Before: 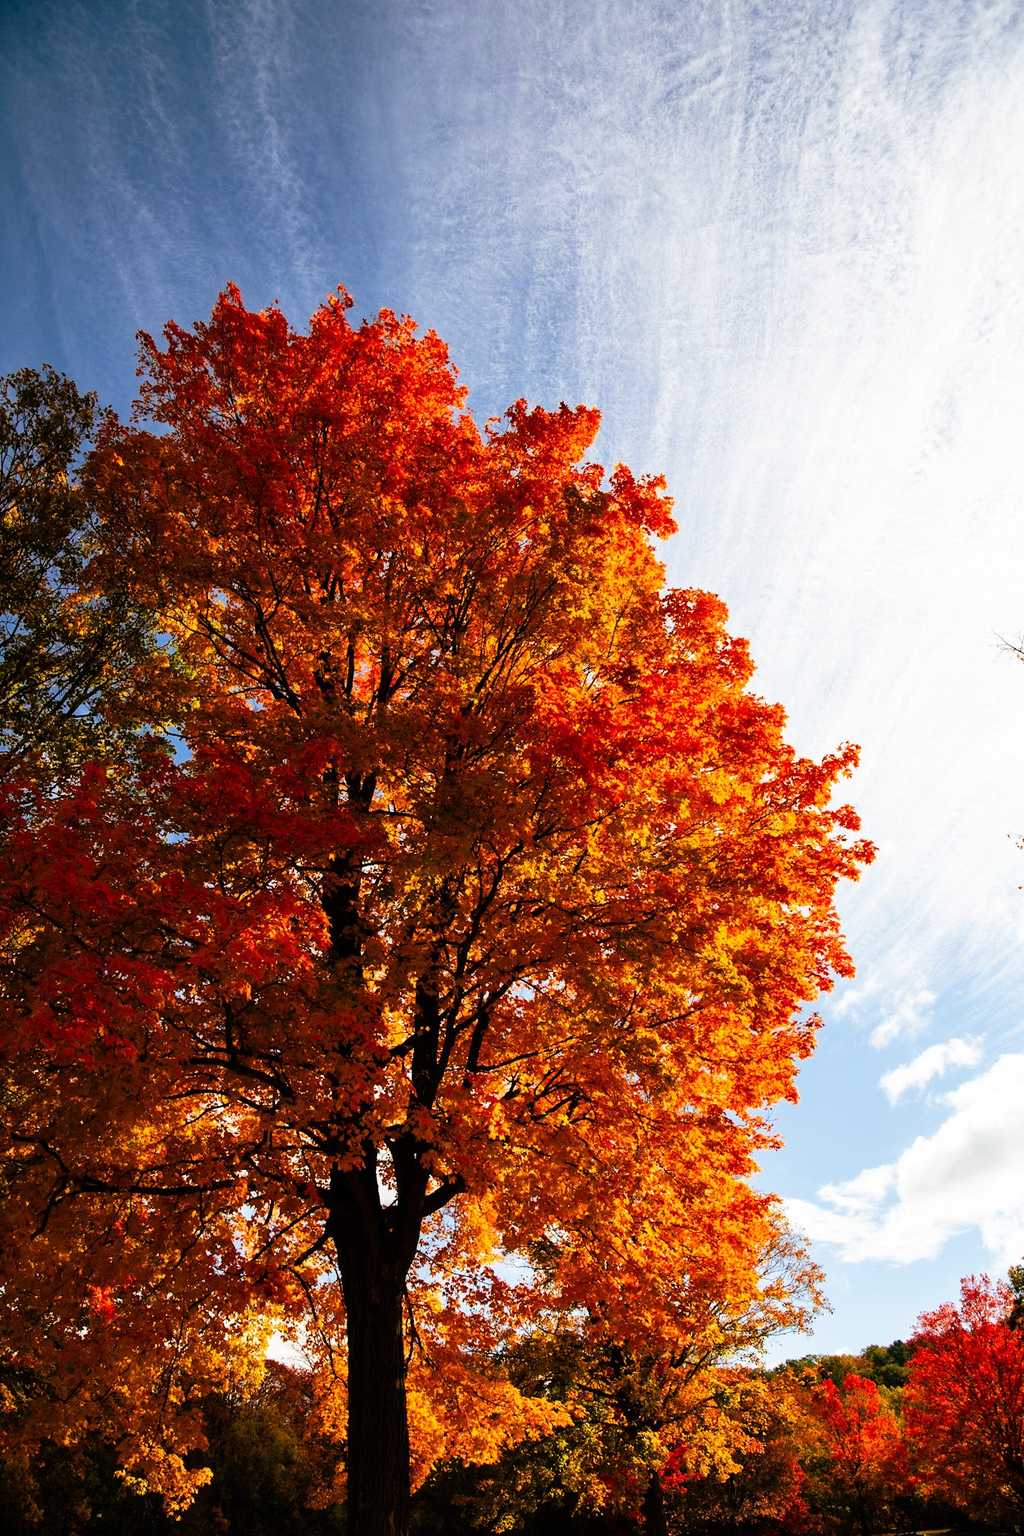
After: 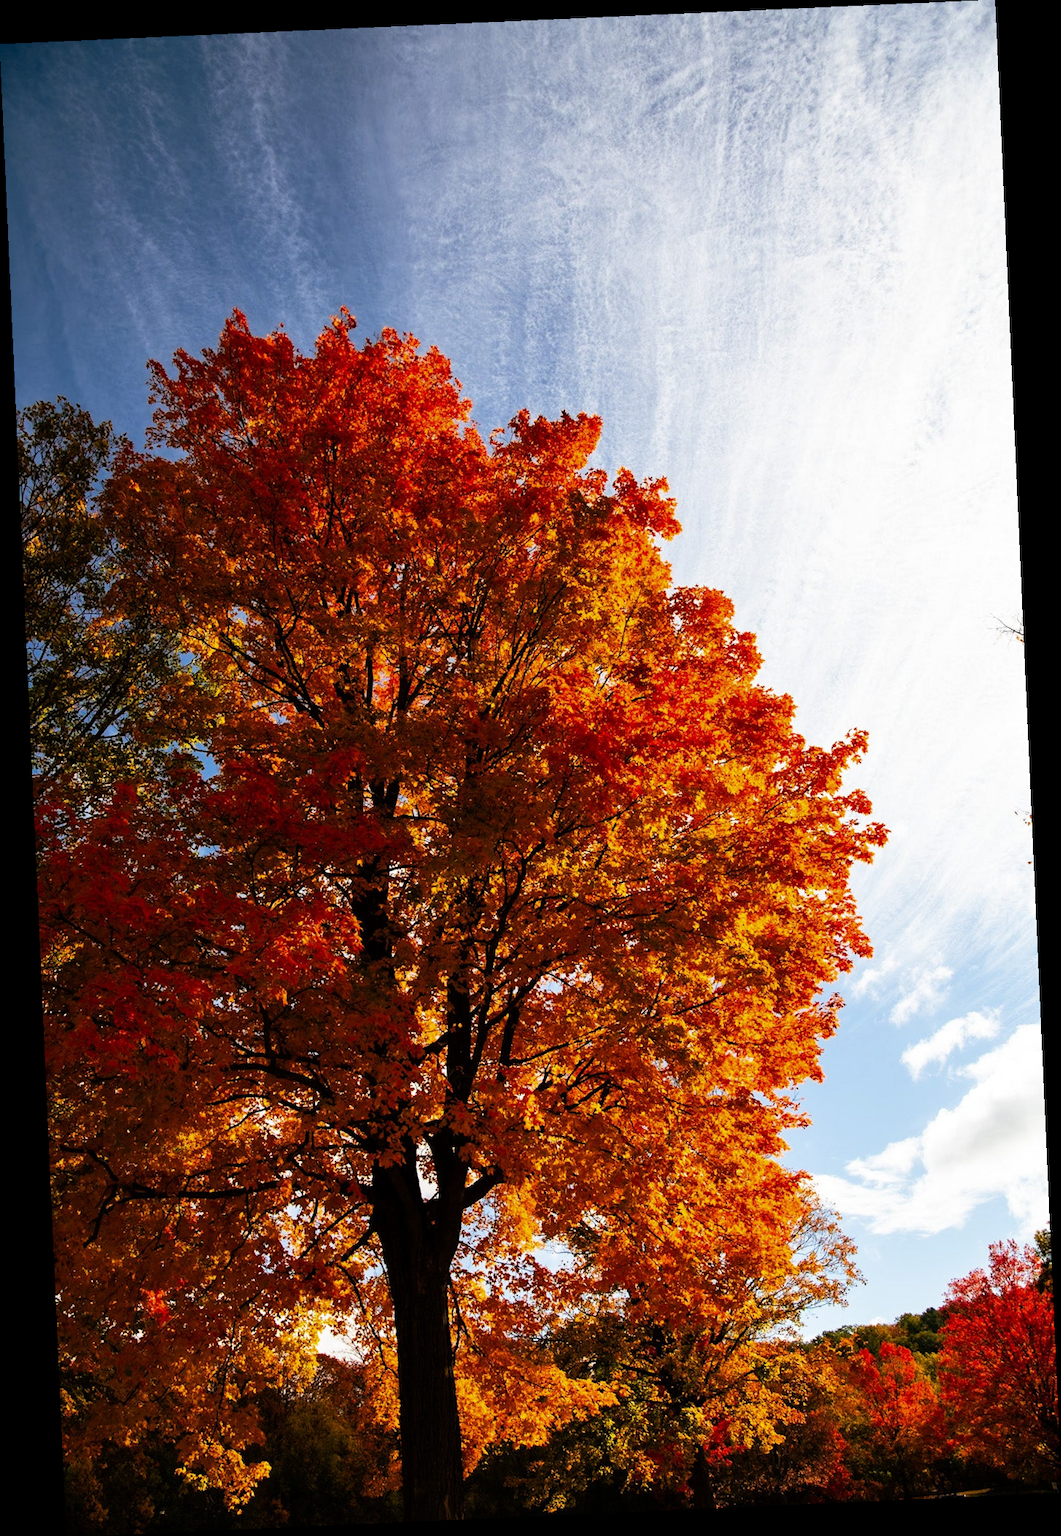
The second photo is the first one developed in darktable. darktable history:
tone curve: curves: ch0 [(0, 0) (0.405, 0.351) (1, 1)]
rotate and perspective: rotation -2.56°, automatic cropping off
